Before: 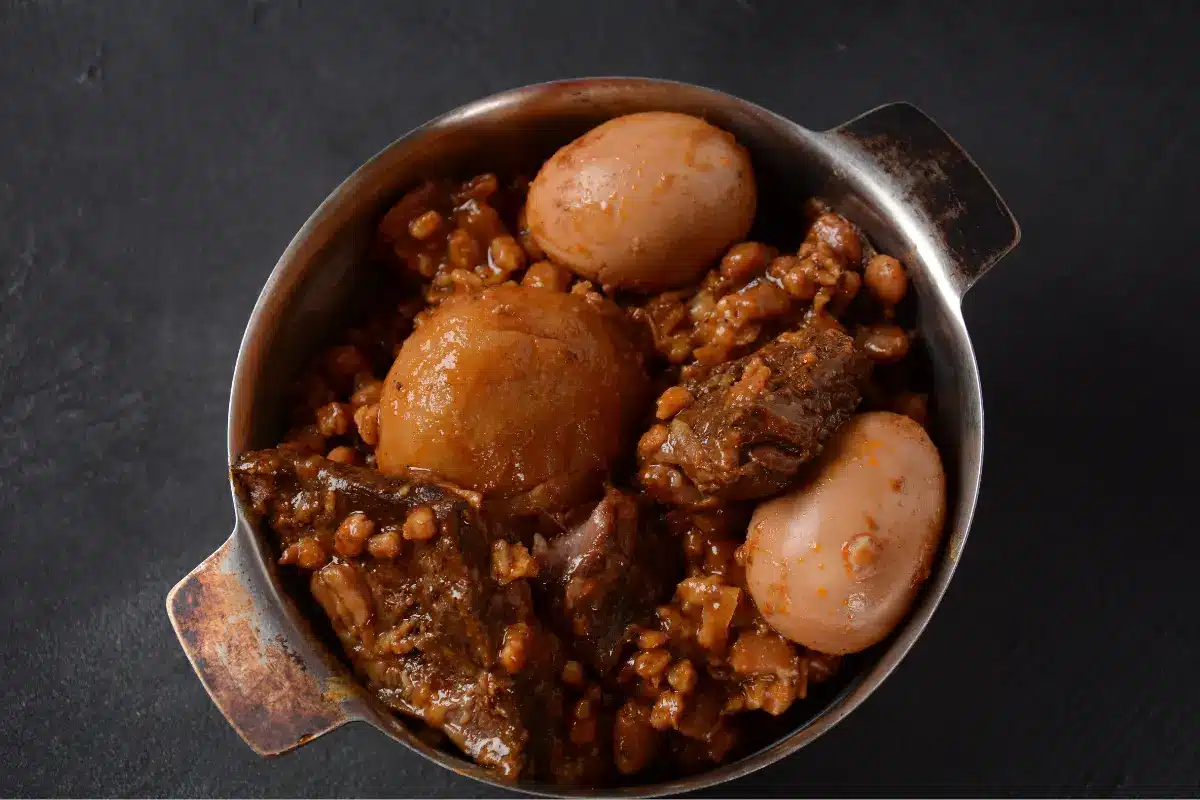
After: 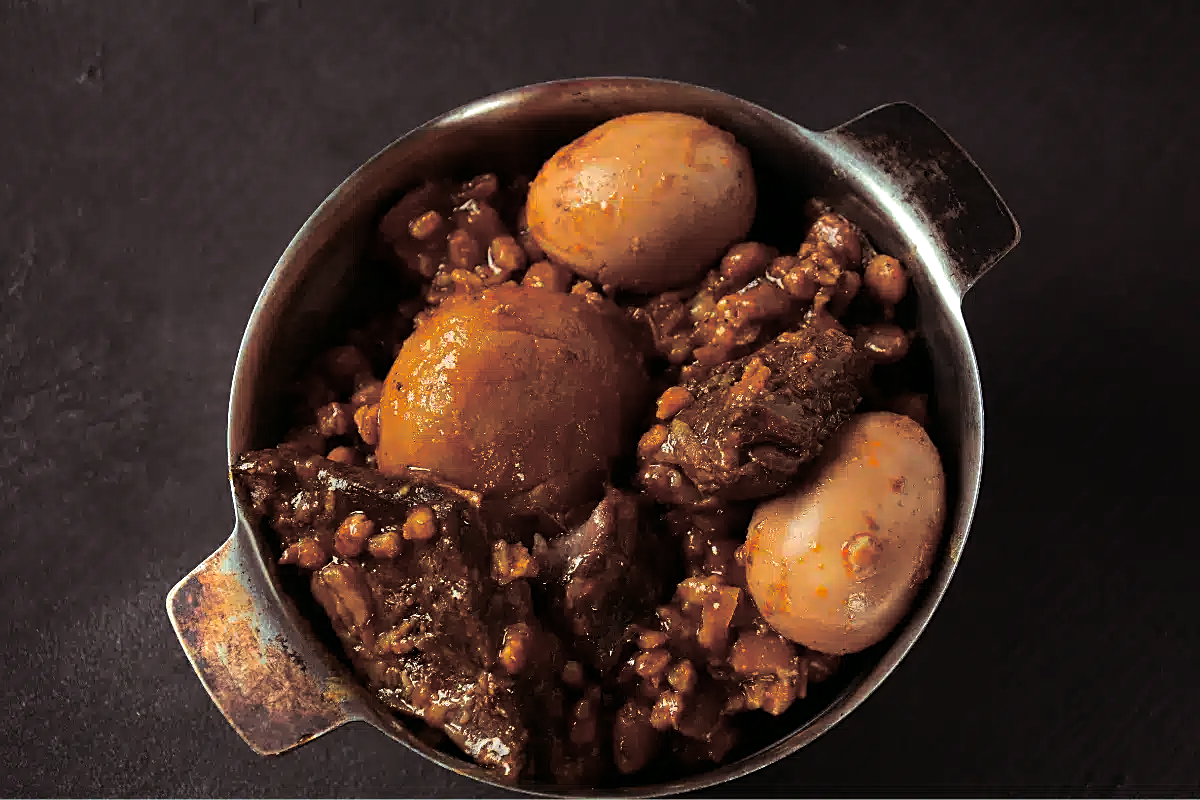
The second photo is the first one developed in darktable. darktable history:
split-toning: shadows › saturation 0.24, highlights › hue 54°, highlights › saturation 0.24
rgb levels: preserve colors max RGB
color correction: highlights a* -7.33, highlights b* 1.26, shadows a* -3.55, saturation 1.4
sharpen: on, module defaults
tone equalizer: -8 EV -0.417 EV, -7 EV -0.389 EV, -6 EV -0.333 EV, -5 EV -0.222 EV, -3 EV 0.222 EV, -2 EV 0.333 EV, -1 EV 0.389 EV, +0 EV 0.417 EV, edges refinement/feathering 500, mask exposure compensation -1.57 EV, preserve details no
